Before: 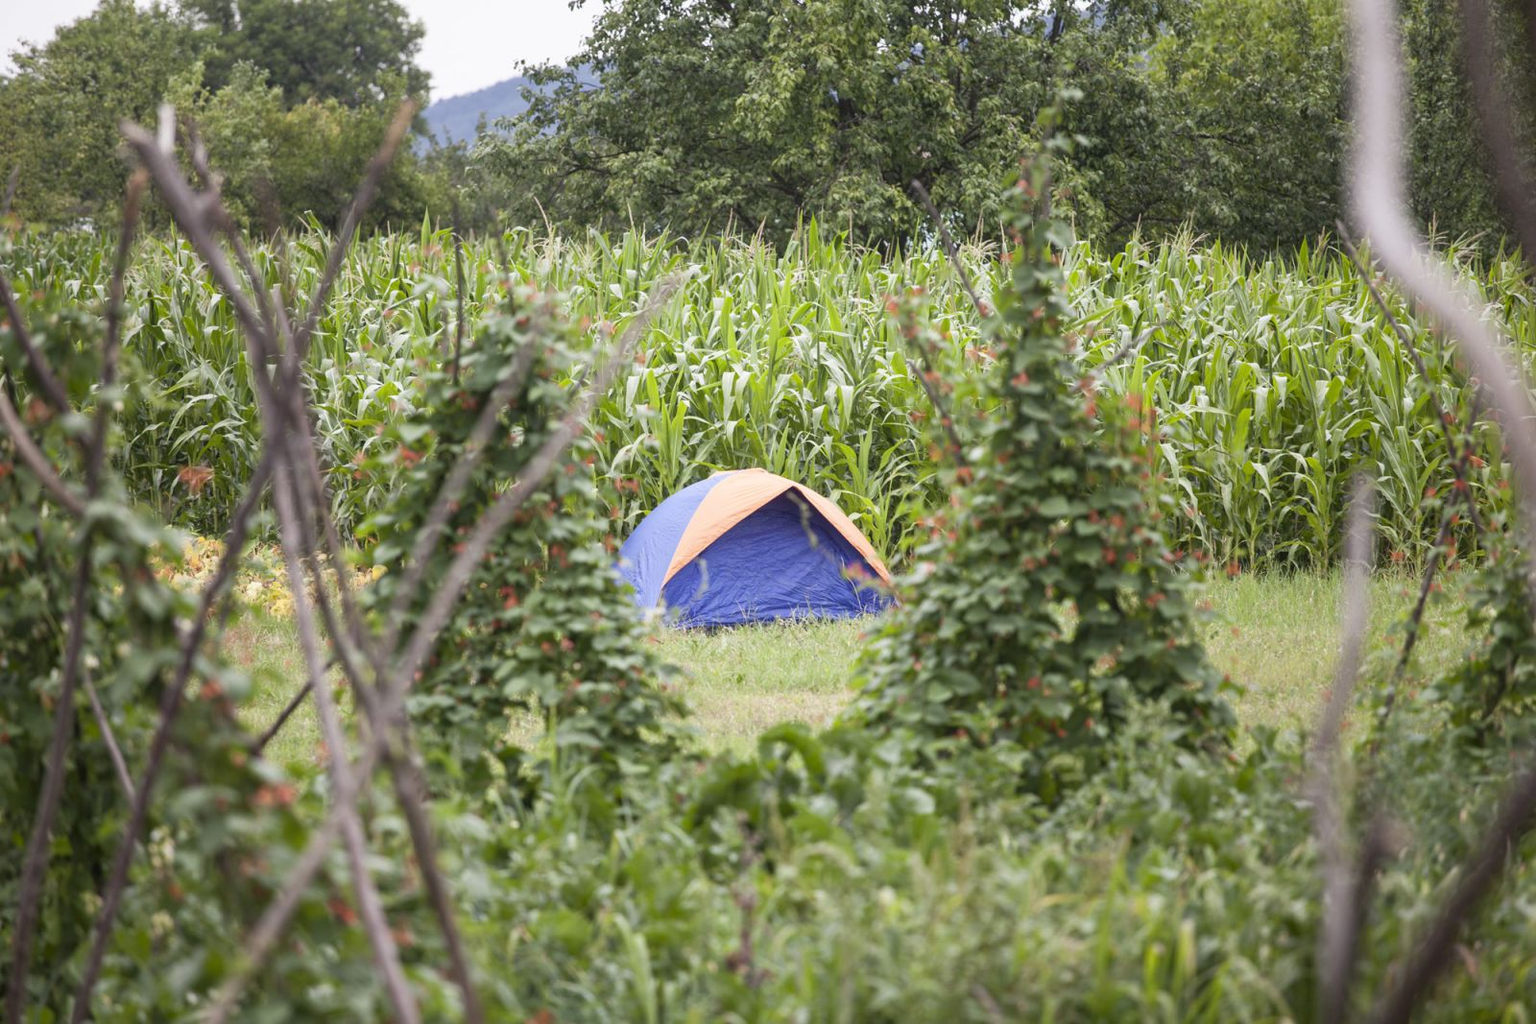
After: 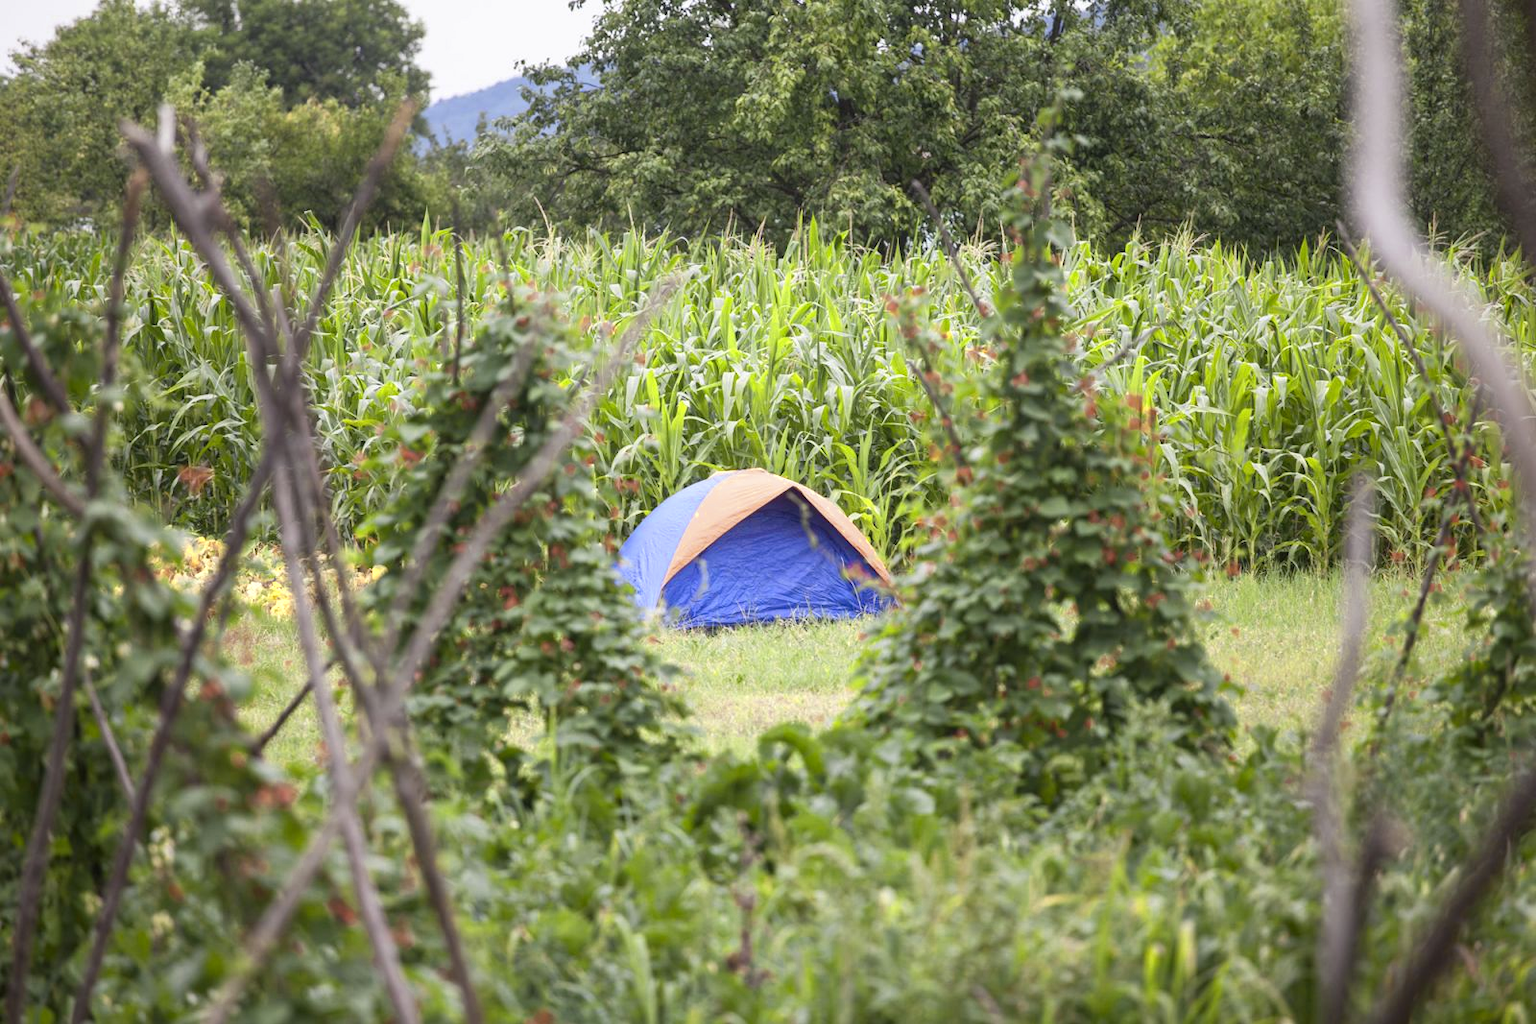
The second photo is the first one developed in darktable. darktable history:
color zones: curves: ch0 [(0, 0.485) (0.178, 0.476) (0.261, 0.623) (0.411, 0.403) (0.708, 0.603) (0.934, 0.412)]; ch1 [(0.003, 0.485) (0.149, 0.496) (0.229, 0.584) (0.326, 0.551) (0.484, 0.262) (0.757, 0.643)]
